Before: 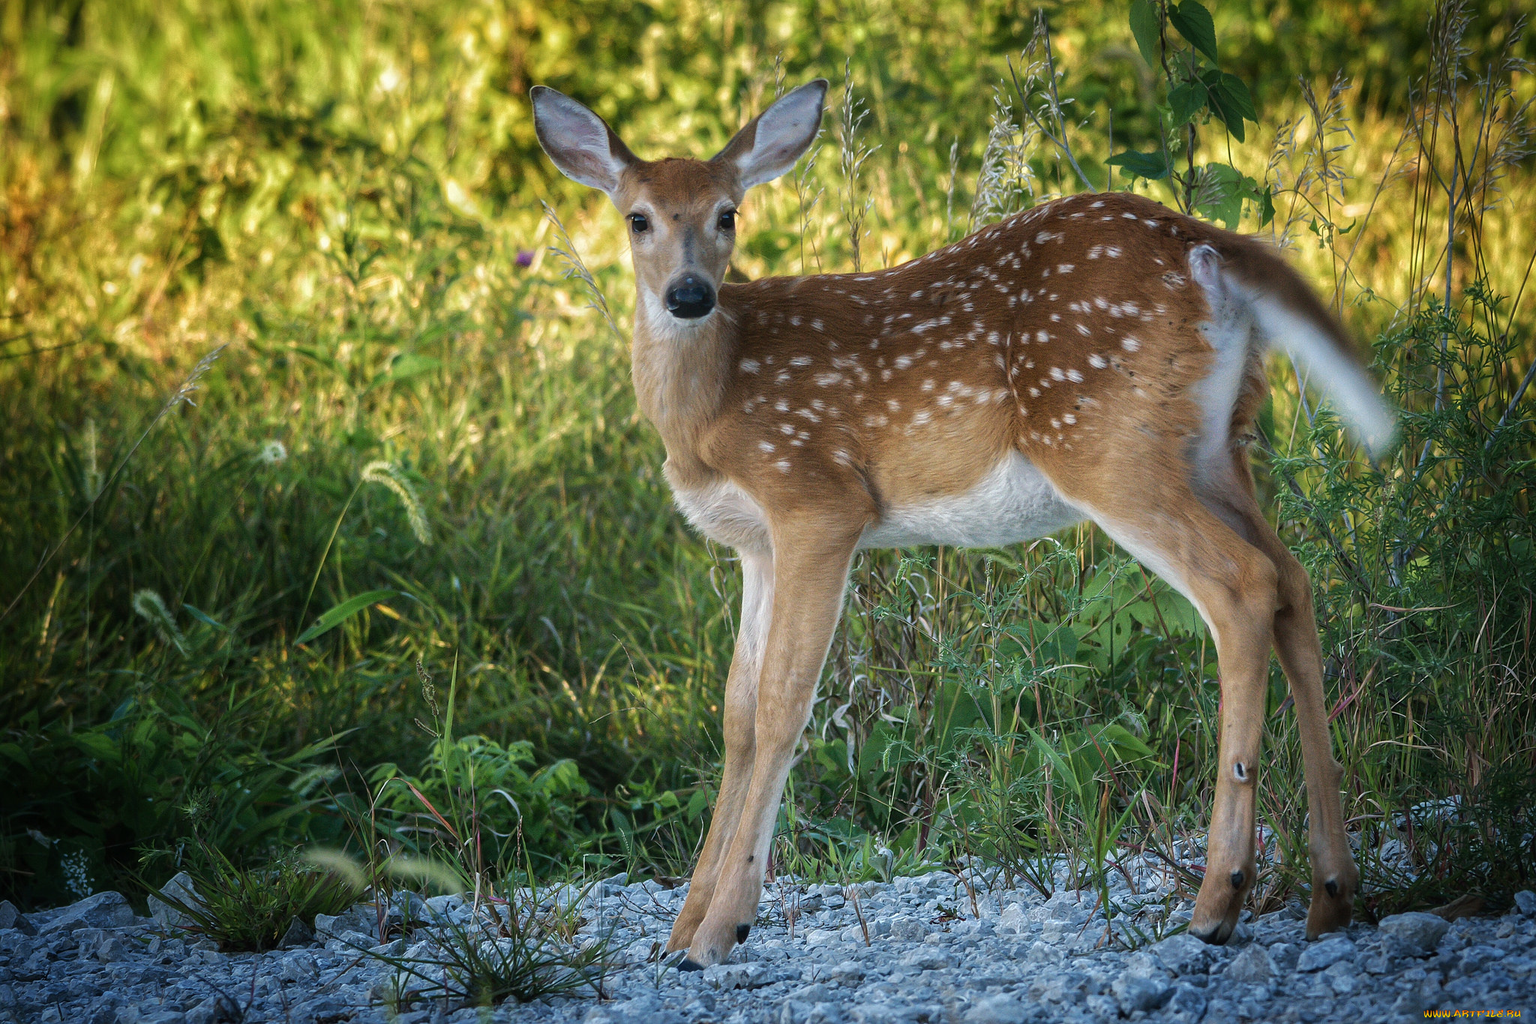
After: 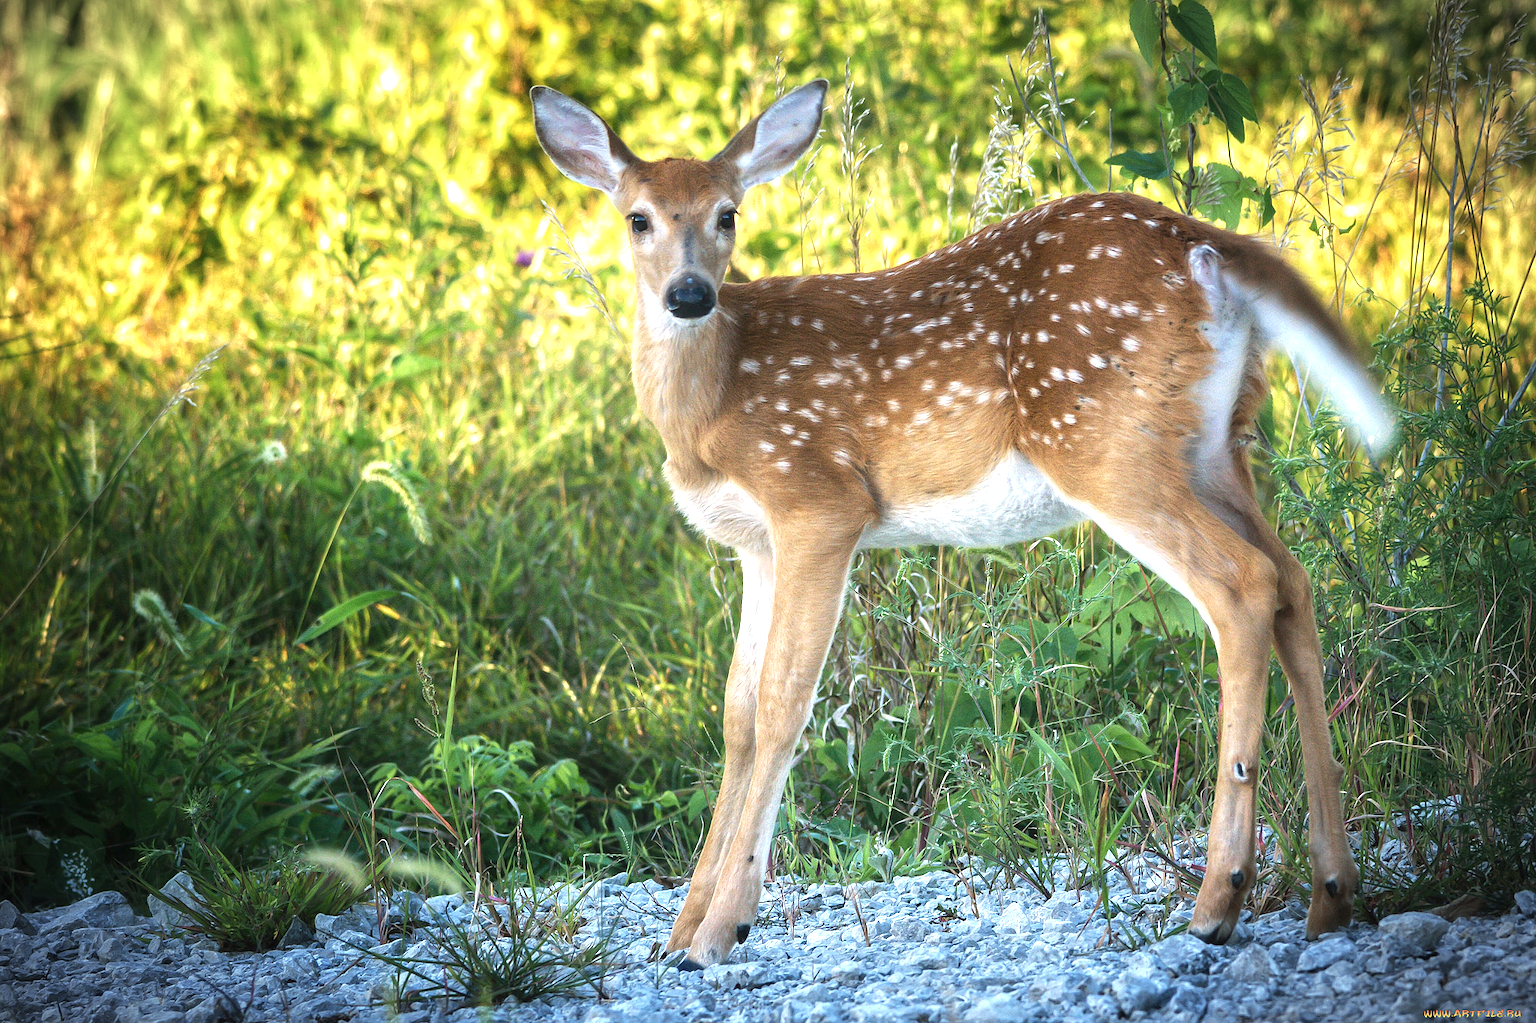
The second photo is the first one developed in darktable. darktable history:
exposure: black level correction 0, exposure 1.096 EV, compensate highlight preservation false
color zones: mix 101.65%
vignetting: fall-off start 99.78%, width/height ratio 1.309
